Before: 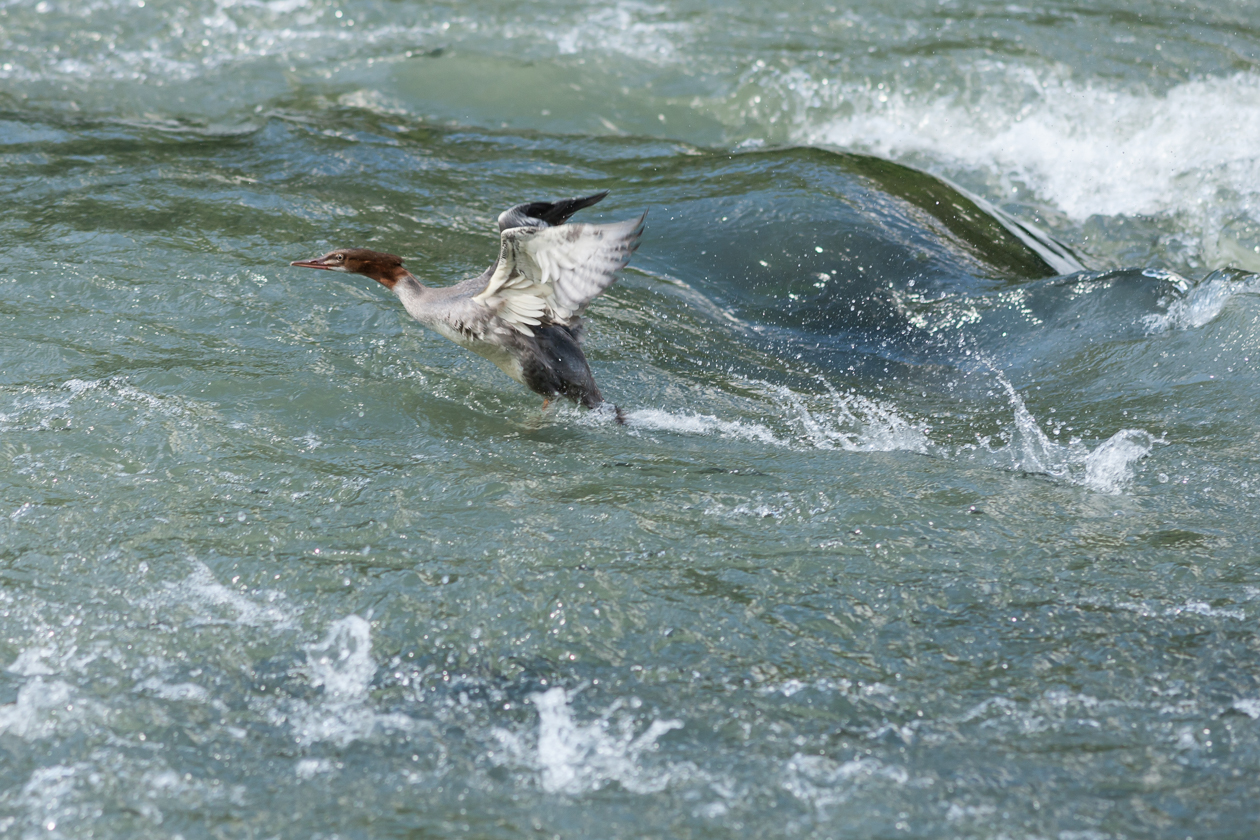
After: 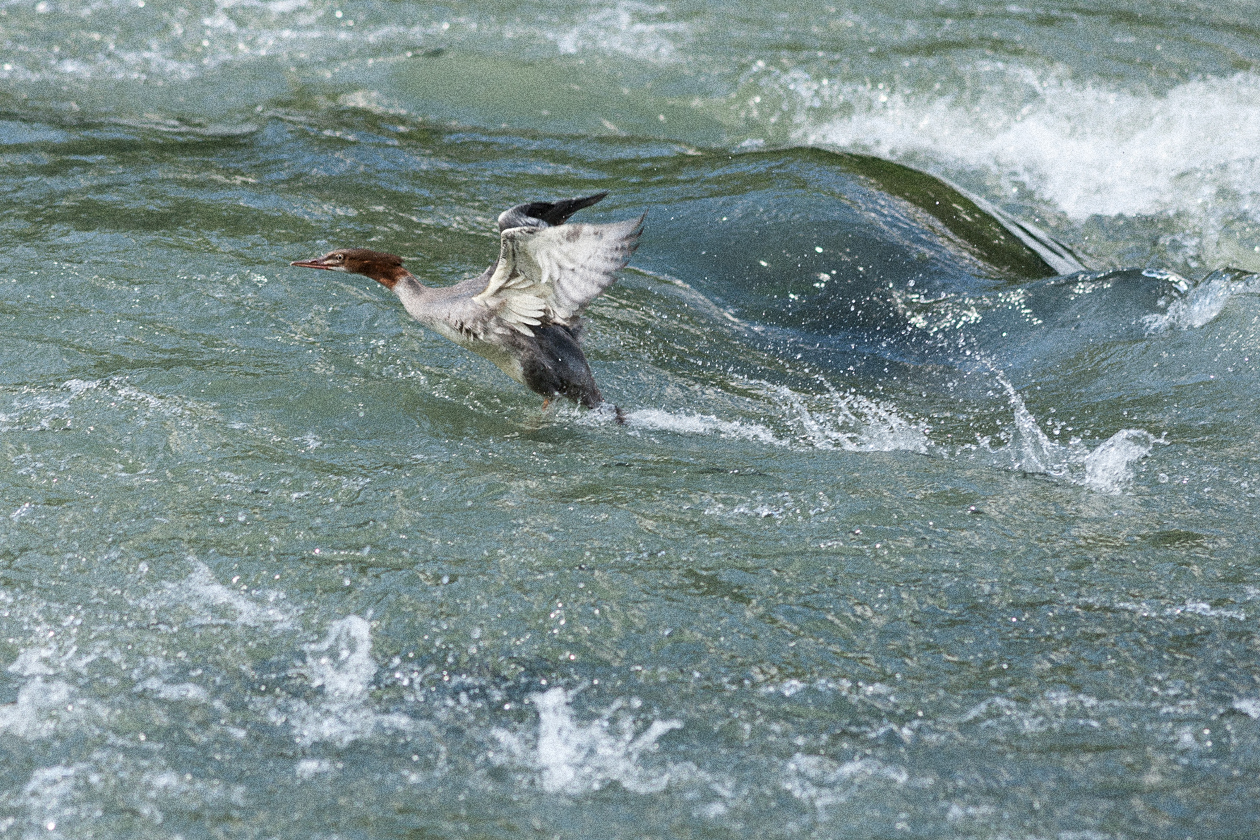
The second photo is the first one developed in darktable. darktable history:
sharpen: amount 0.2
grain: coarseness 14.49 ISO, strength 48.04%, mid-tones bias 35%
